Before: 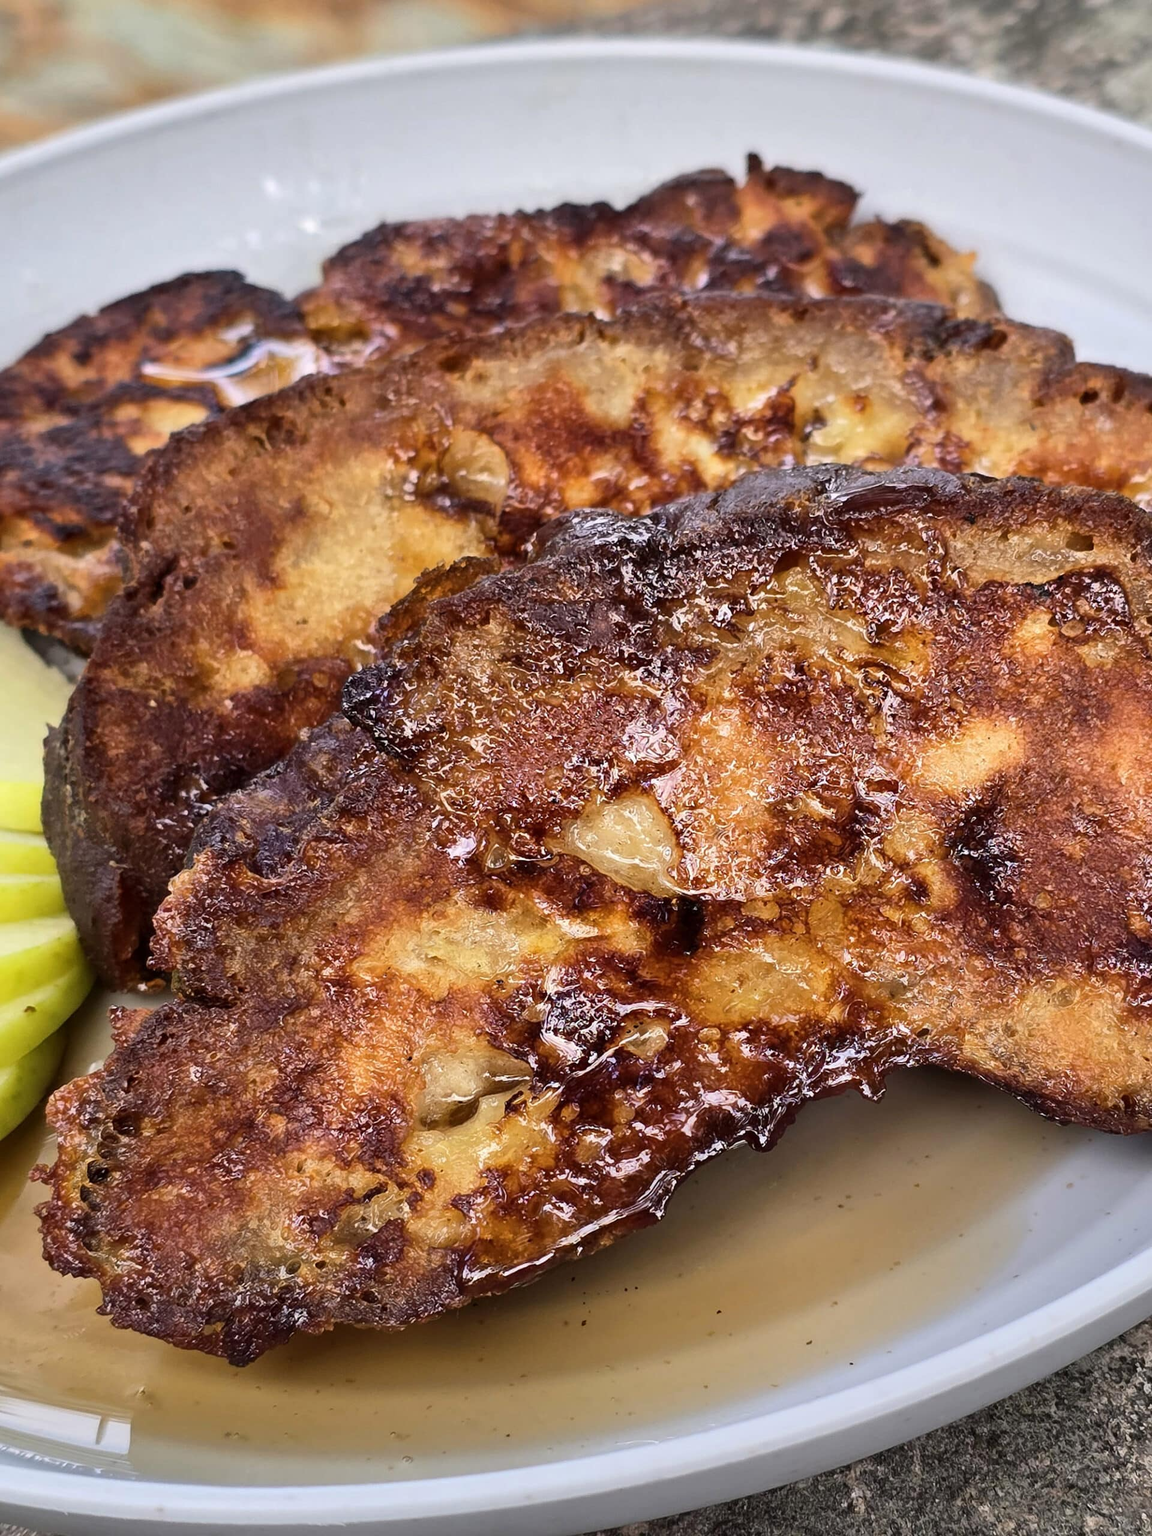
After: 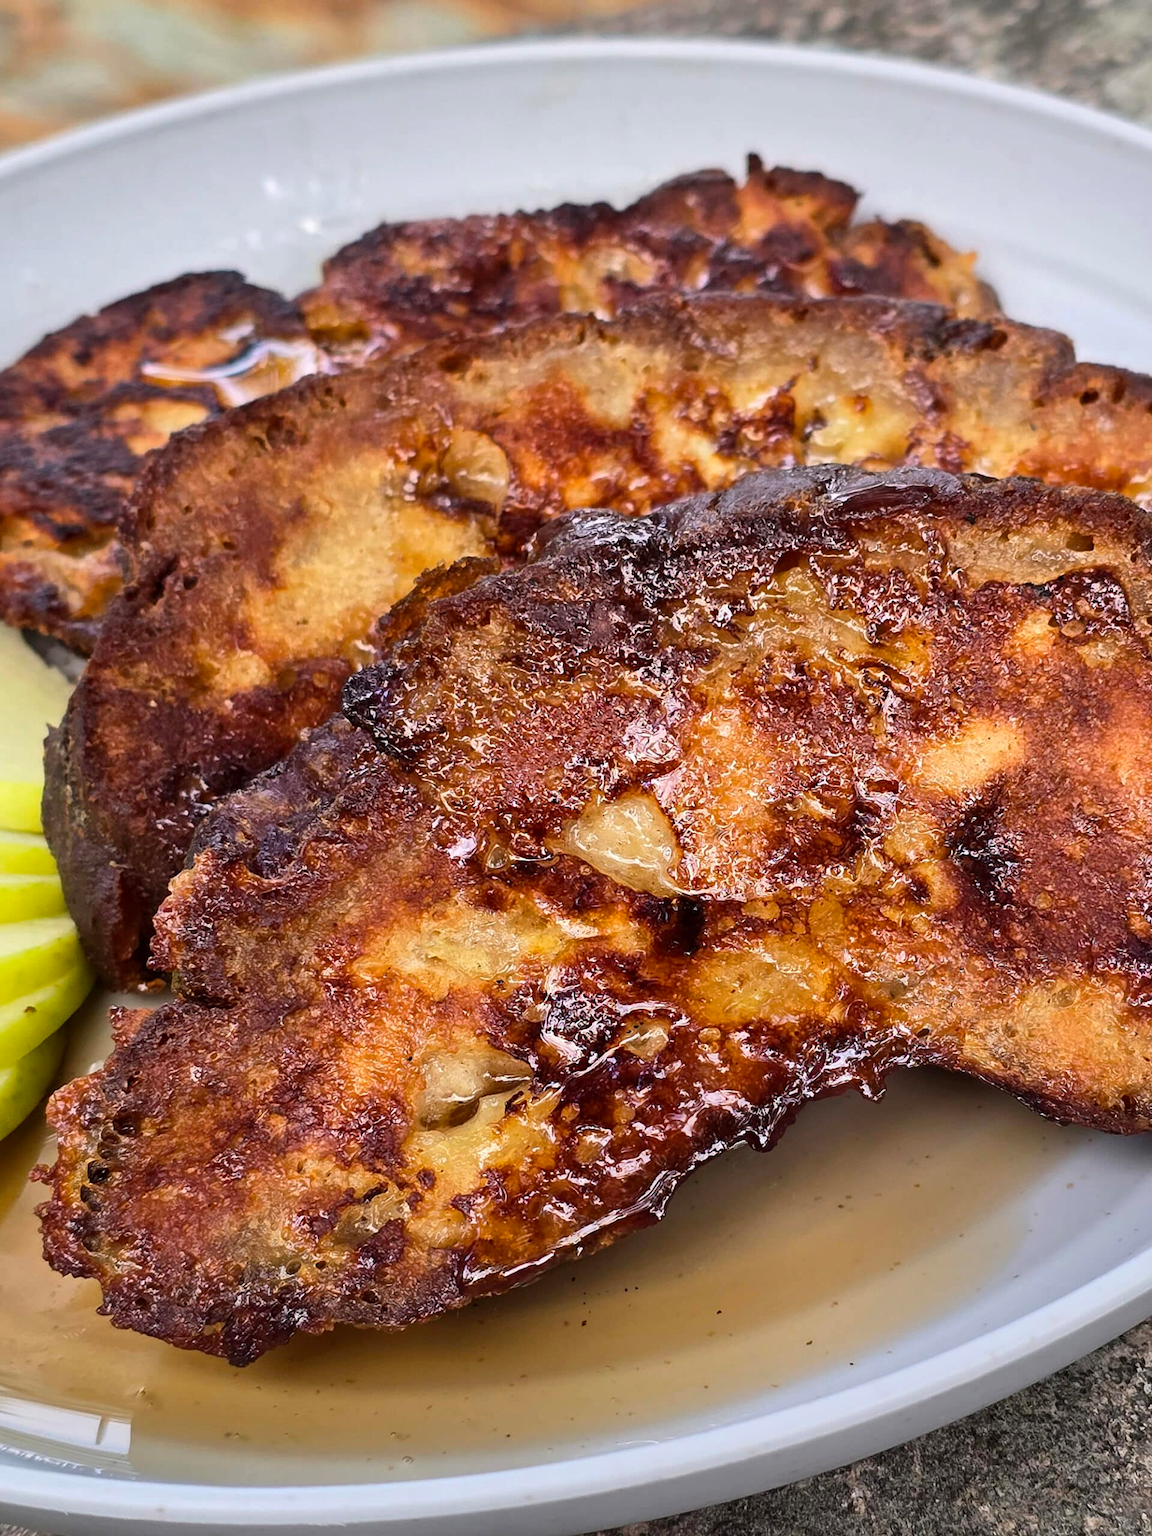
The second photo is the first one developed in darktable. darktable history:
contrast equalizer: octaves 7, y [[0.5, 0.502, 0.506, 0.511, 0.52, 0.537], [0.5 ×6], [0.505, 0.509, 0.518, 0.534, 0.553, 0.561], [0 ×6], [0 ×6]], mix 0.31
